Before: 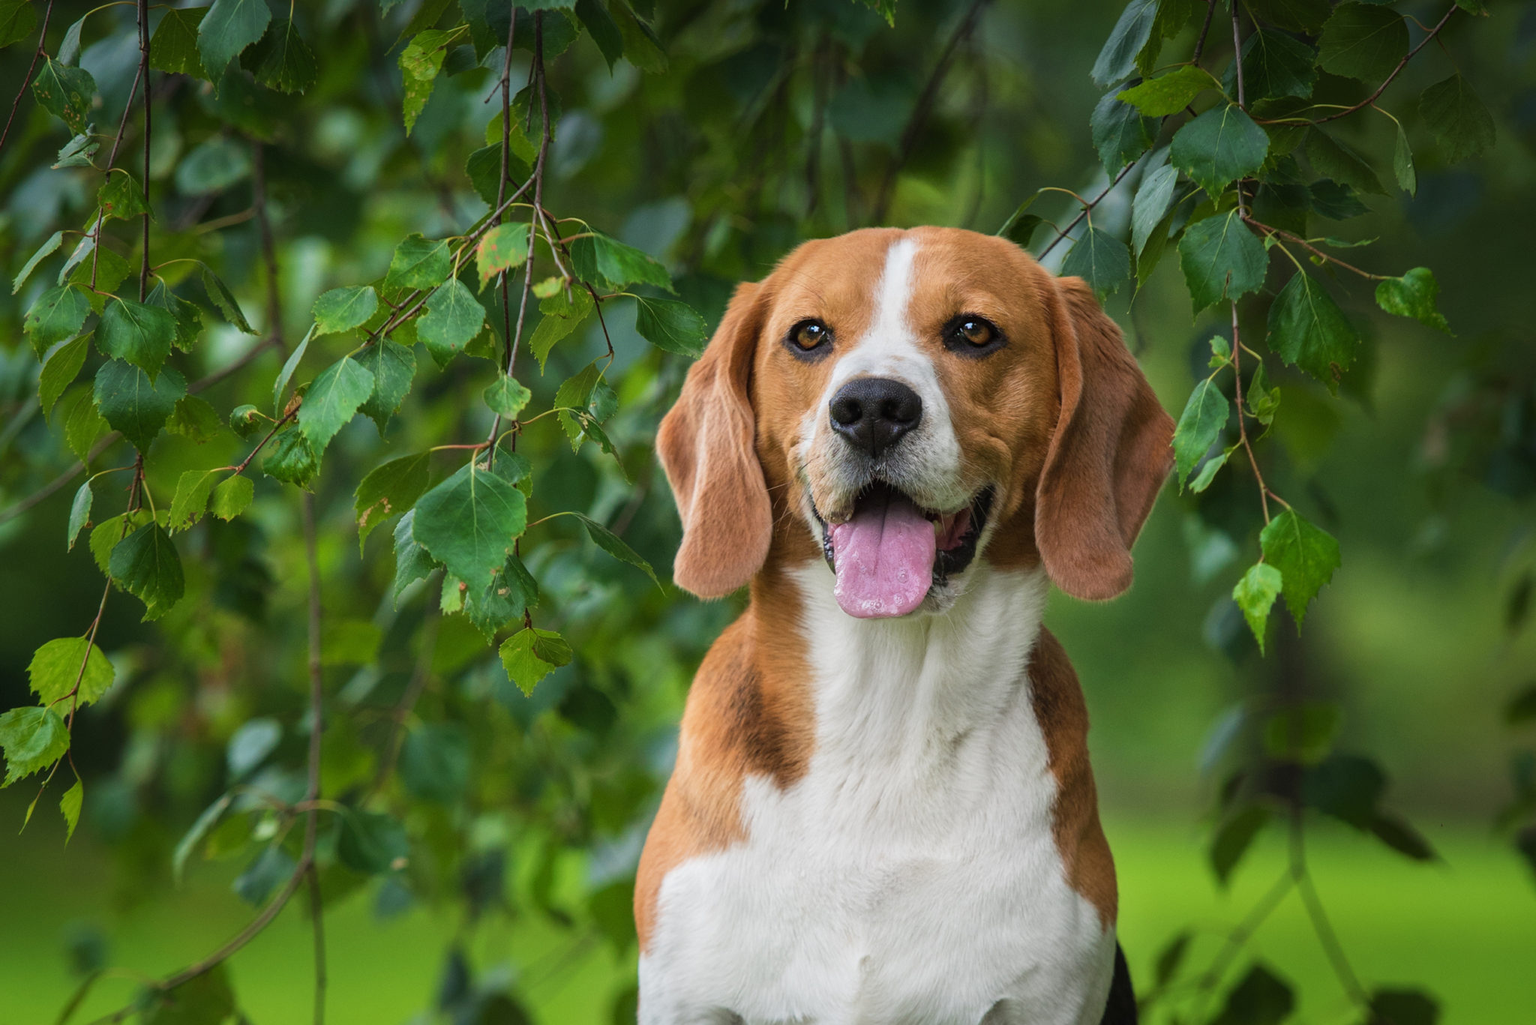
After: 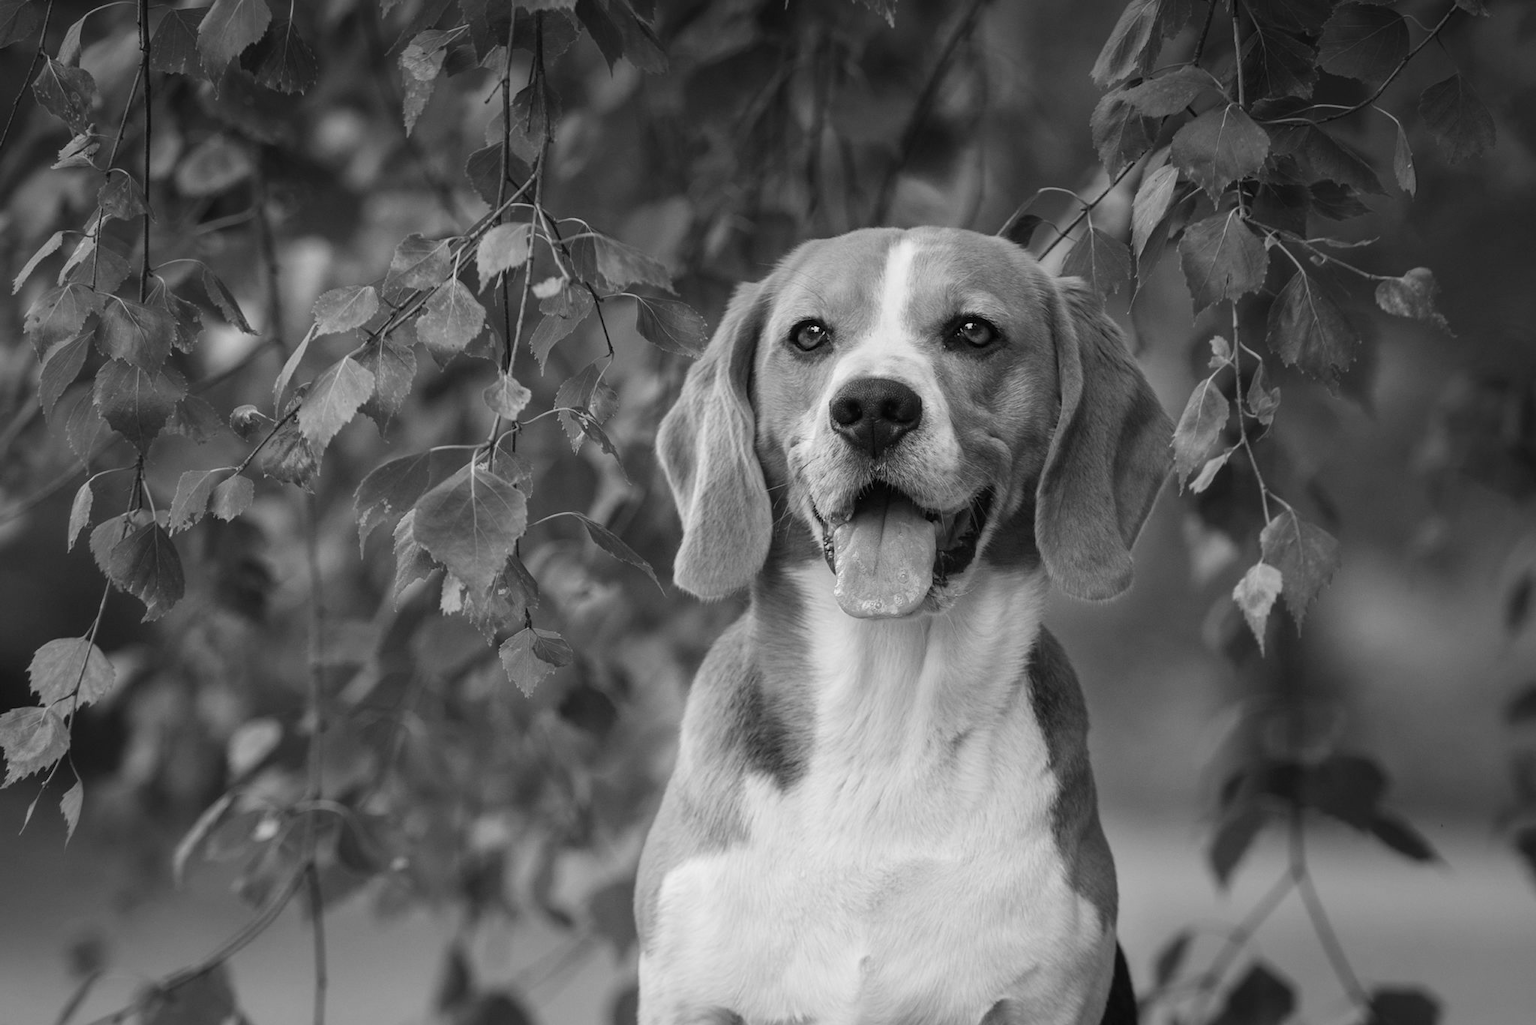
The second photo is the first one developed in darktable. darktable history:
monochrome: on, module defaults
color contrast: green-magenta contrast 0.8, blue-yellow contrast 1.1, unbound 0
